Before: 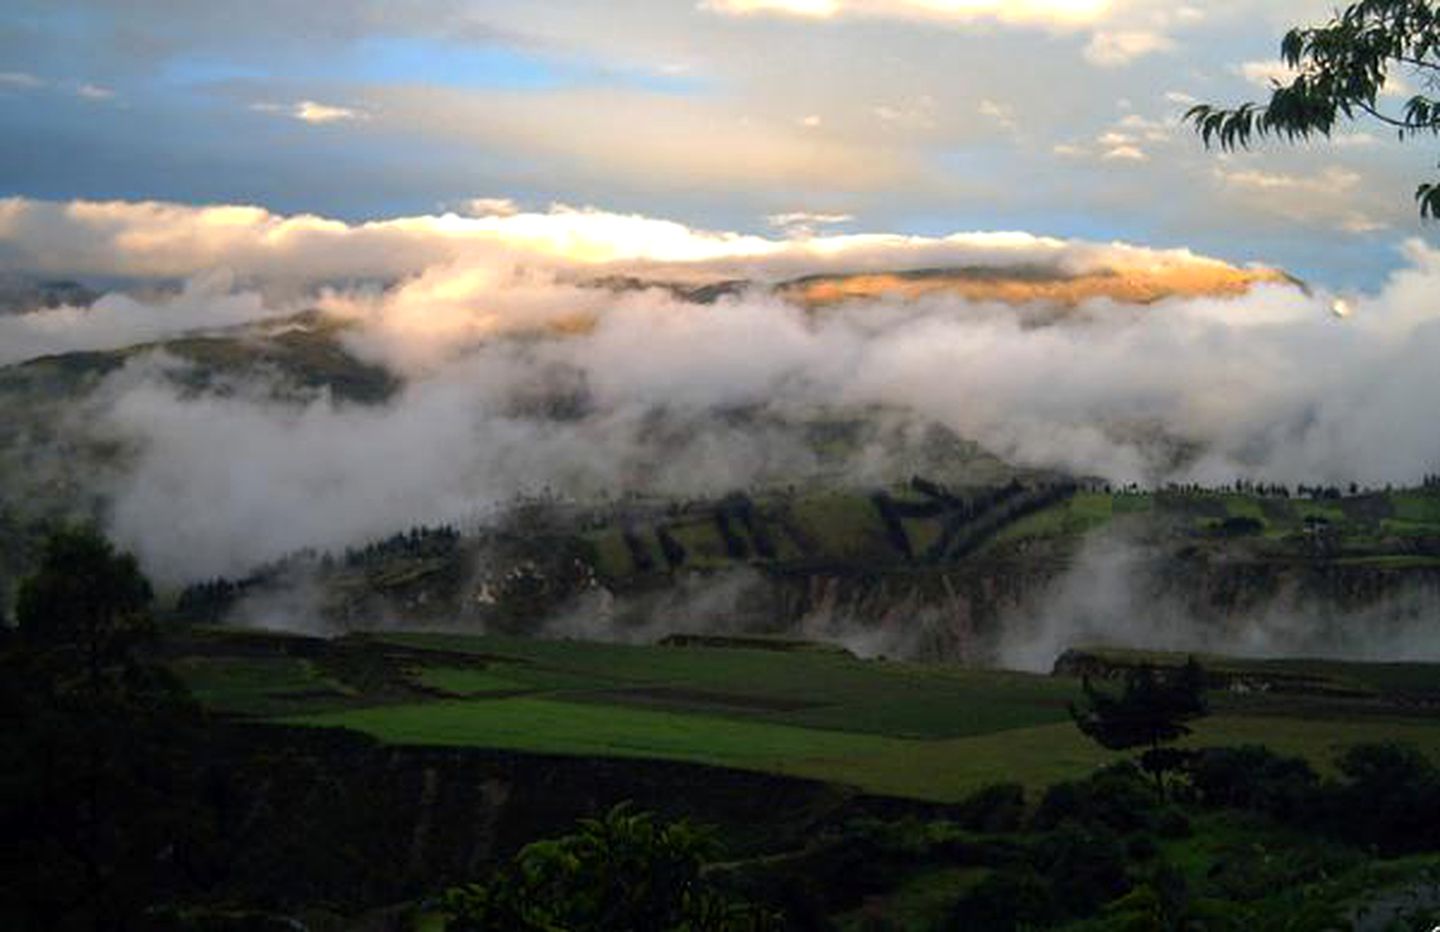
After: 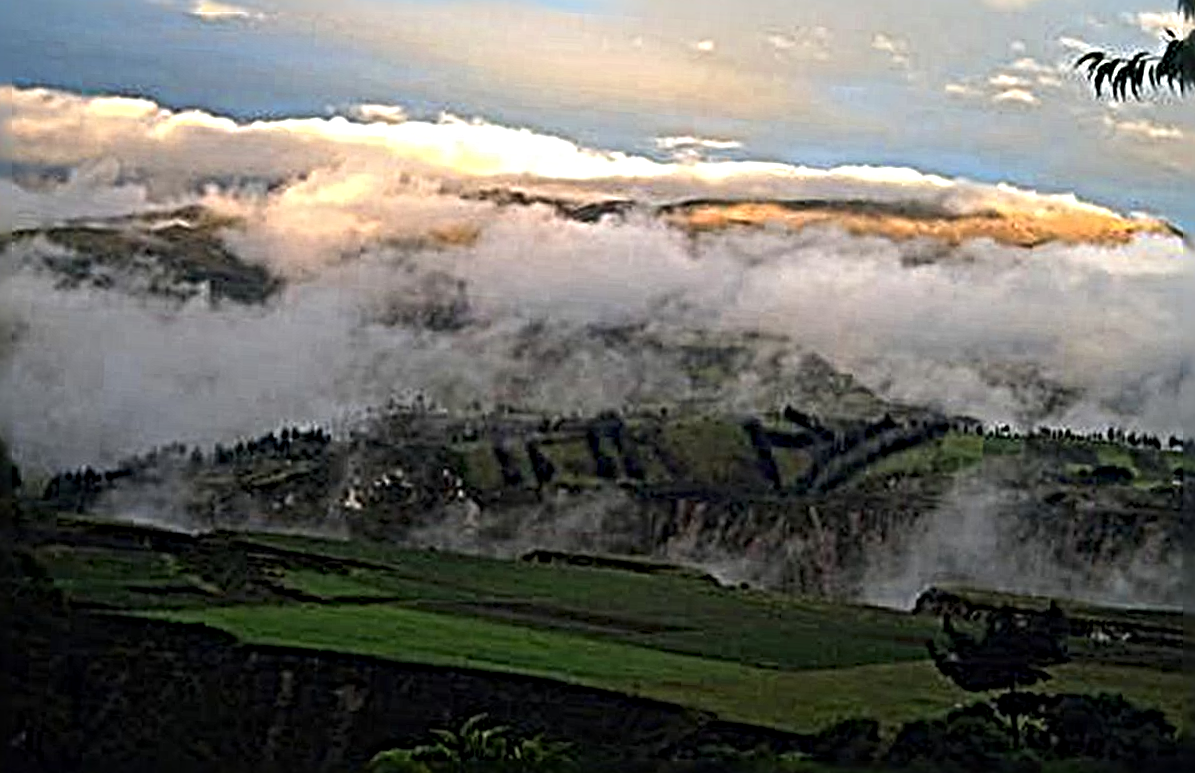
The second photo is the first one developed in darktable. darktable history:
crop and rotate: angle -3.27°, left 5.211%, top 5.211%, right 4.607%, bottom 4.607%
sharpen: radius 6.3, amount 1.8, threshold 0
